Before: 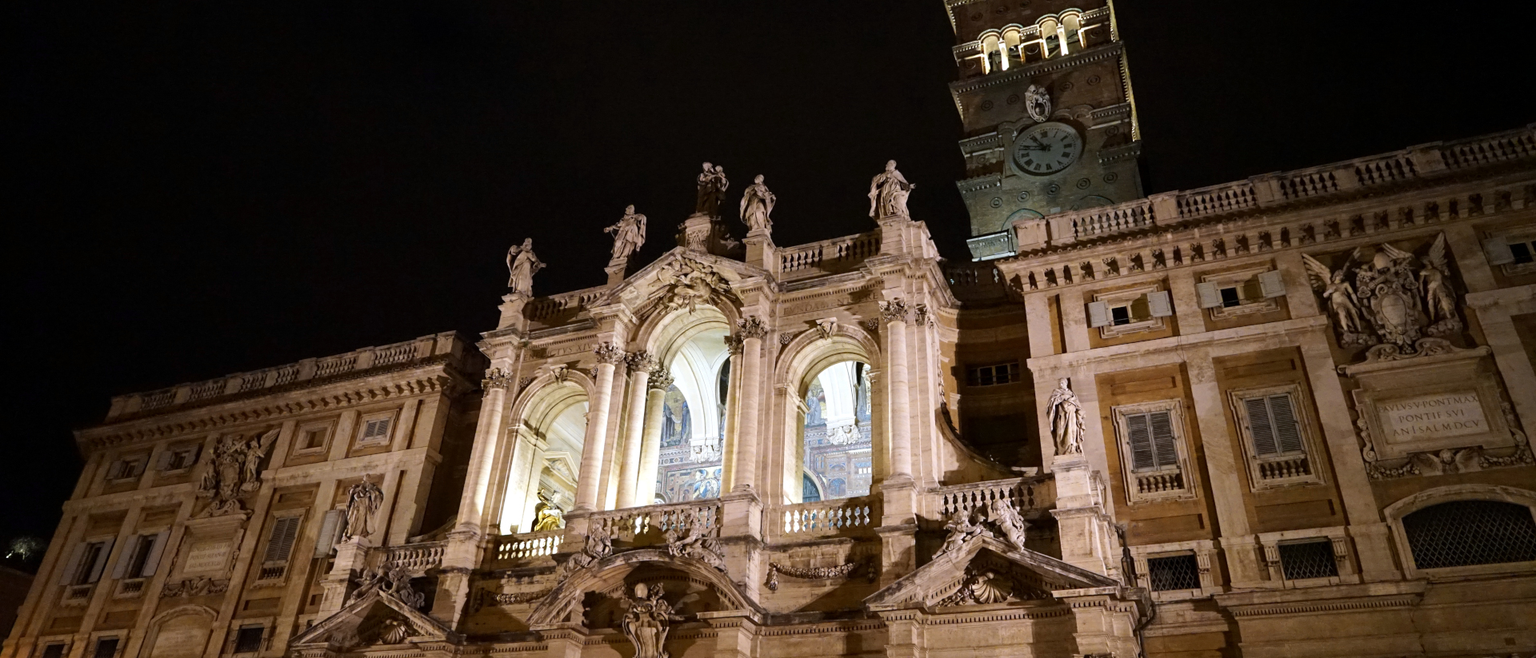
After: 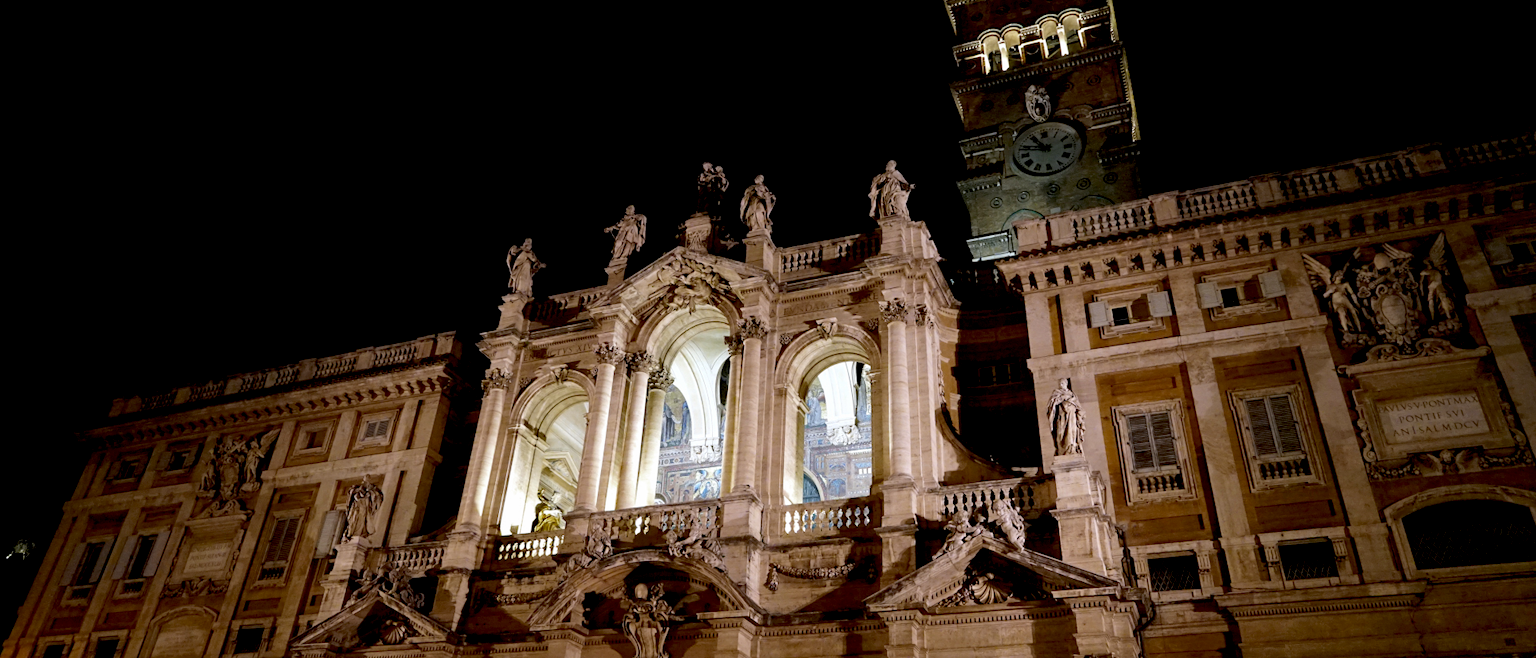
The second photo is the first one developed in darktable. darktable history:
color zones: curves: ch0 [(0.27, 0.396) (0.563, 0.504) (0.75, 0.5) (0.787, 0.307)]
exposure: black level correction 0.016, exposure -0.009 EV, compensate highlight preservation false
